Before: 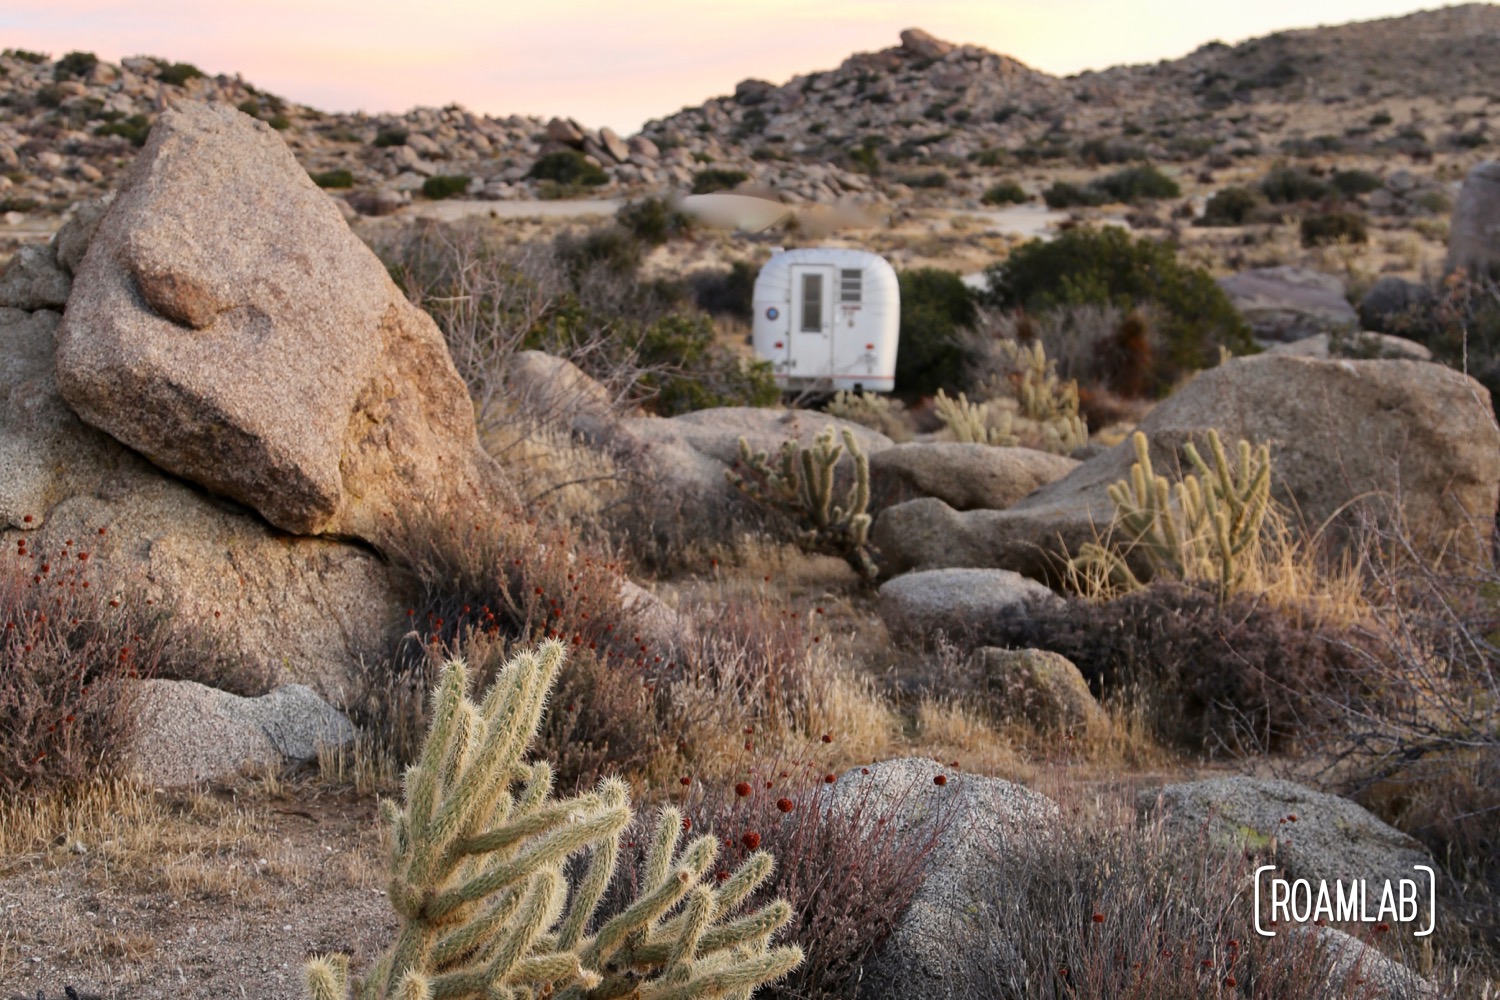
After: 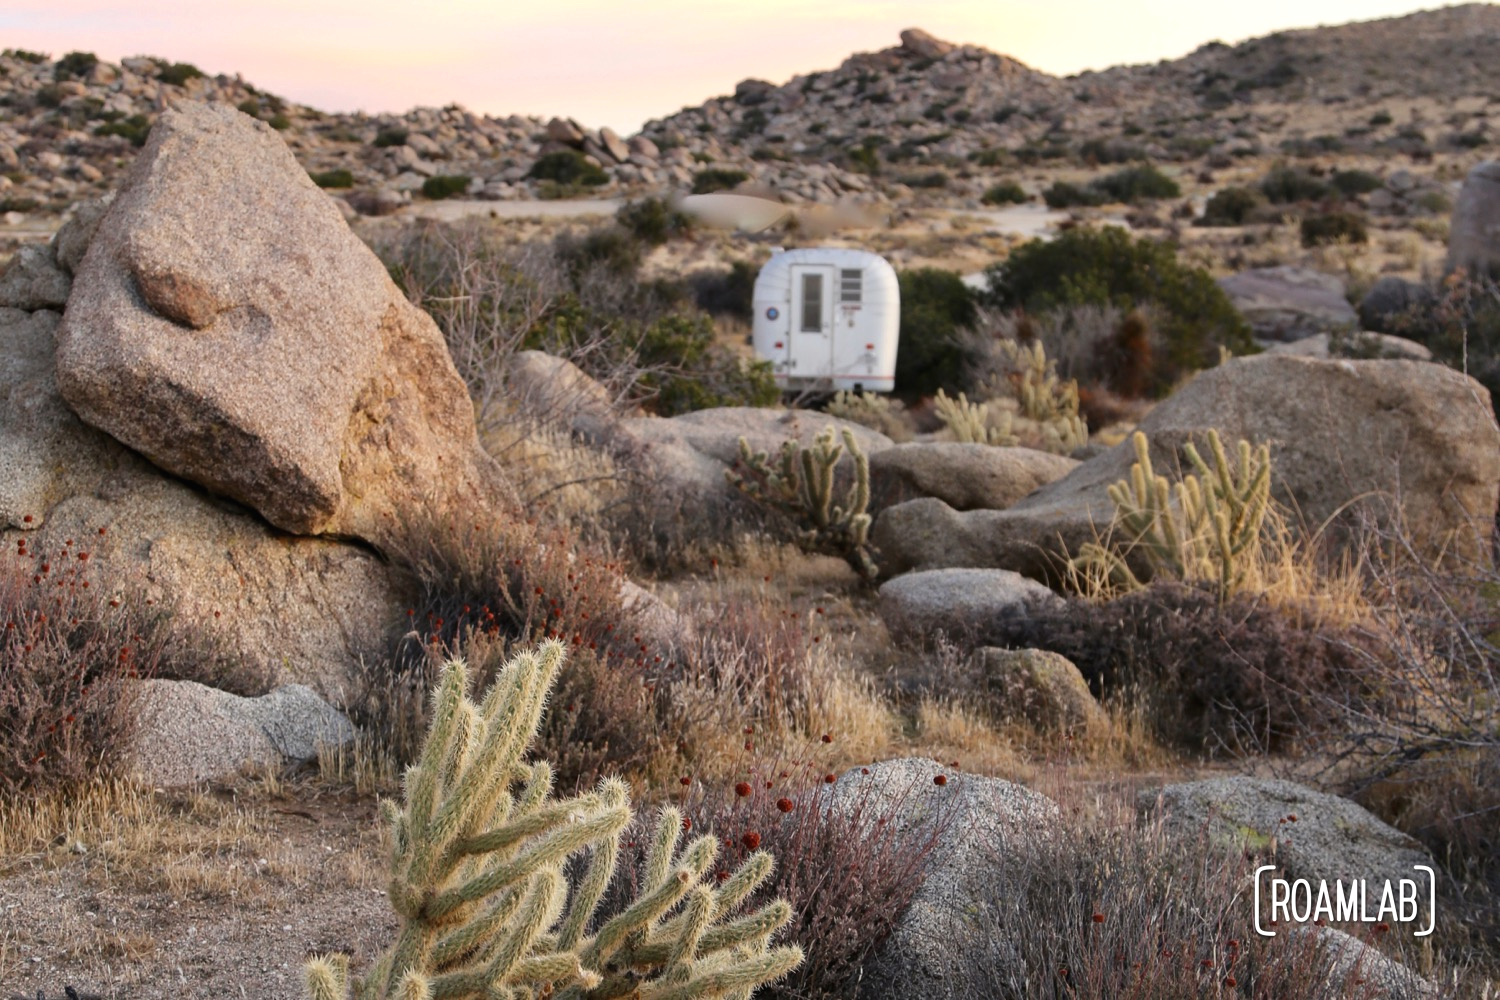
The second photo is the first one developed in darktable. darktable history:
exposure: black level correction -0.001, exposure 0.079 EV, compensate highlight preservation false
